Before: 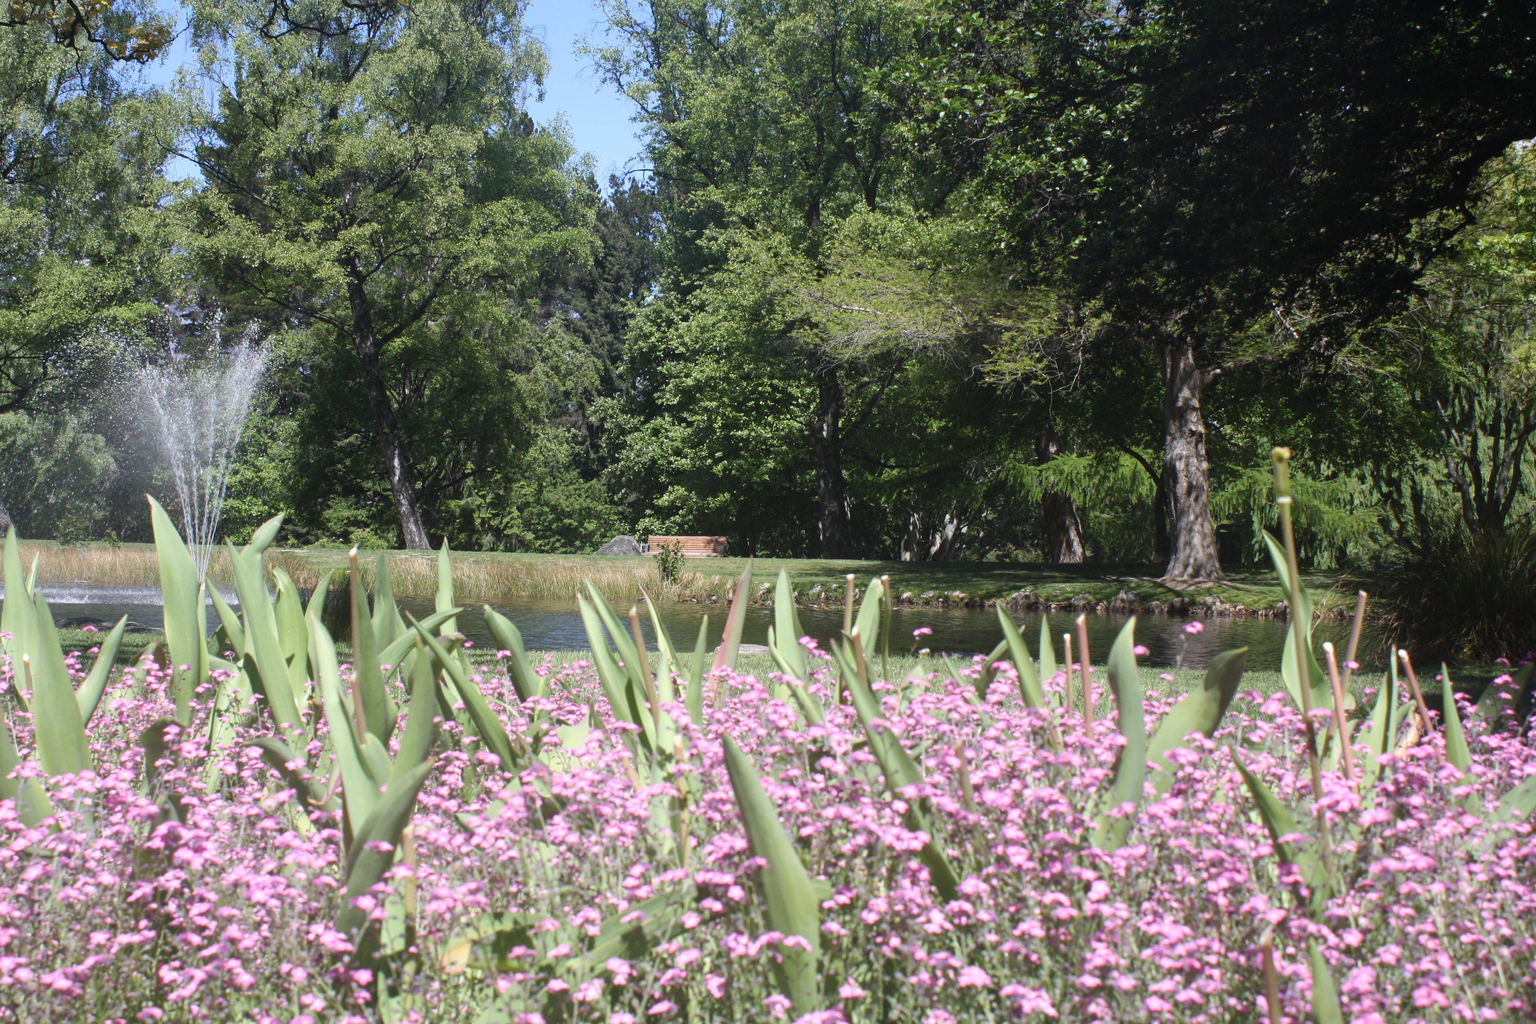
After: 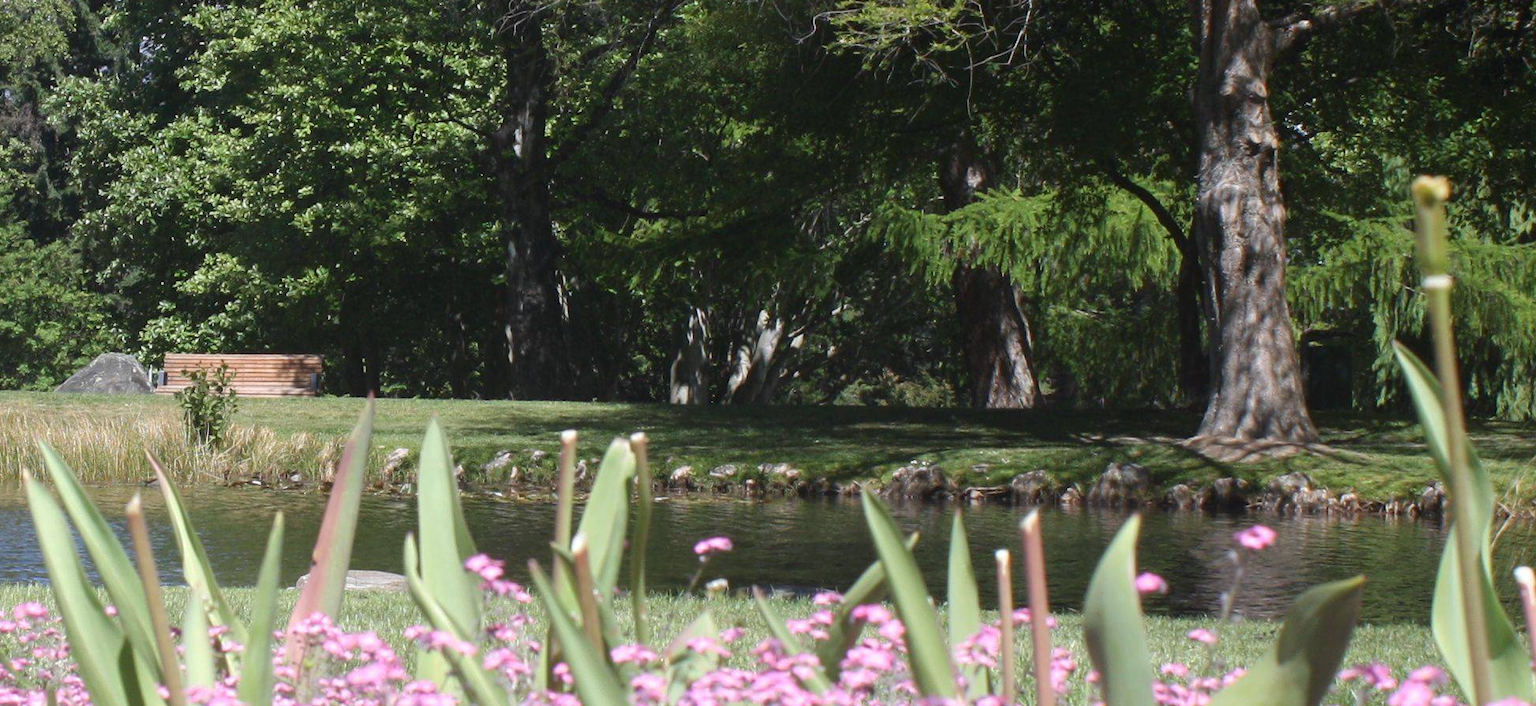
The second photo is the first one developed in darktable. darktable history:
crop: left 36.871%, top 35.095%, right 13.154%, bottom 30.408%
